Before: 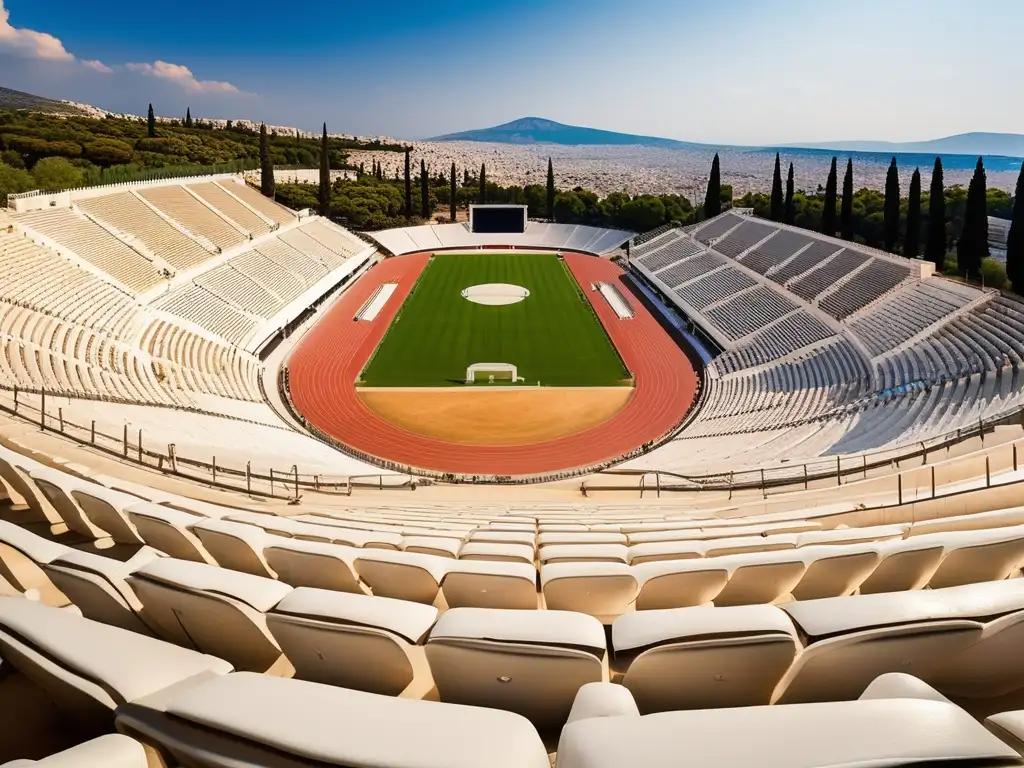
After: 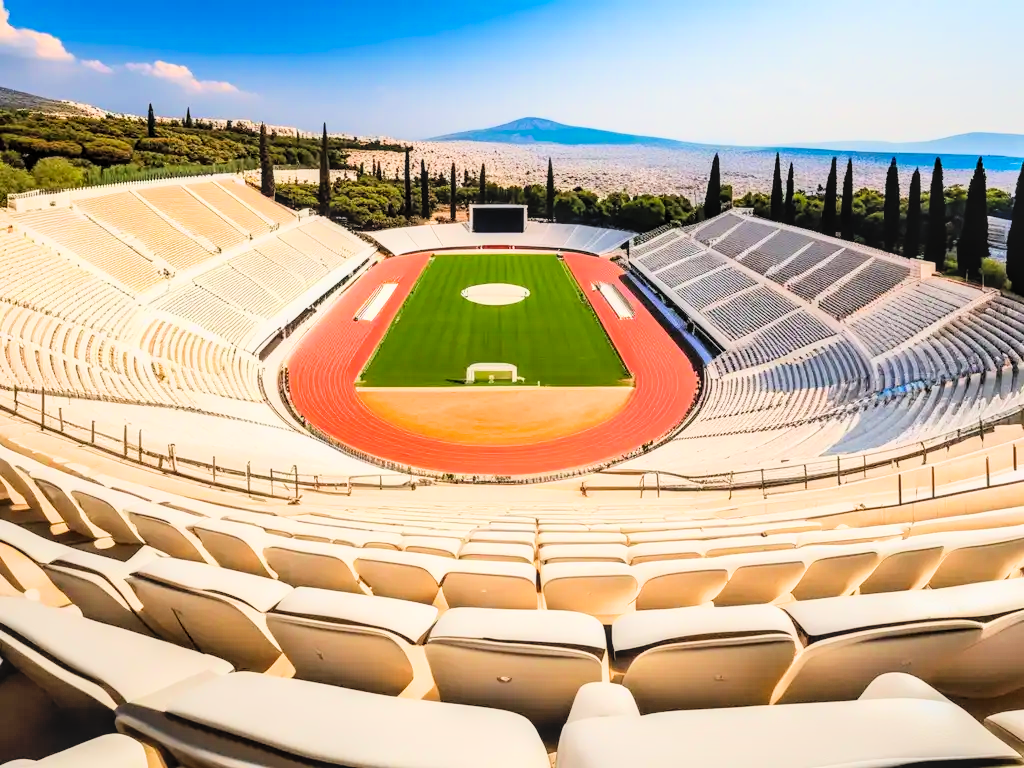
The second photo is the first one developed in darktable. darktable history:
filmic rgb: black relative exposure -7.65 EV, white relative exposure 4.56 EV, hardness 3.61, contrast 1.11, color science v6 (2022)
contrast brightness saturation: brightness 0.087, saturation 0.191
exposure: black level correction 0, exposure 1.102 EV, compensate exposure bias true, compensate highlight preservation false
local contrast: on, module defaults
